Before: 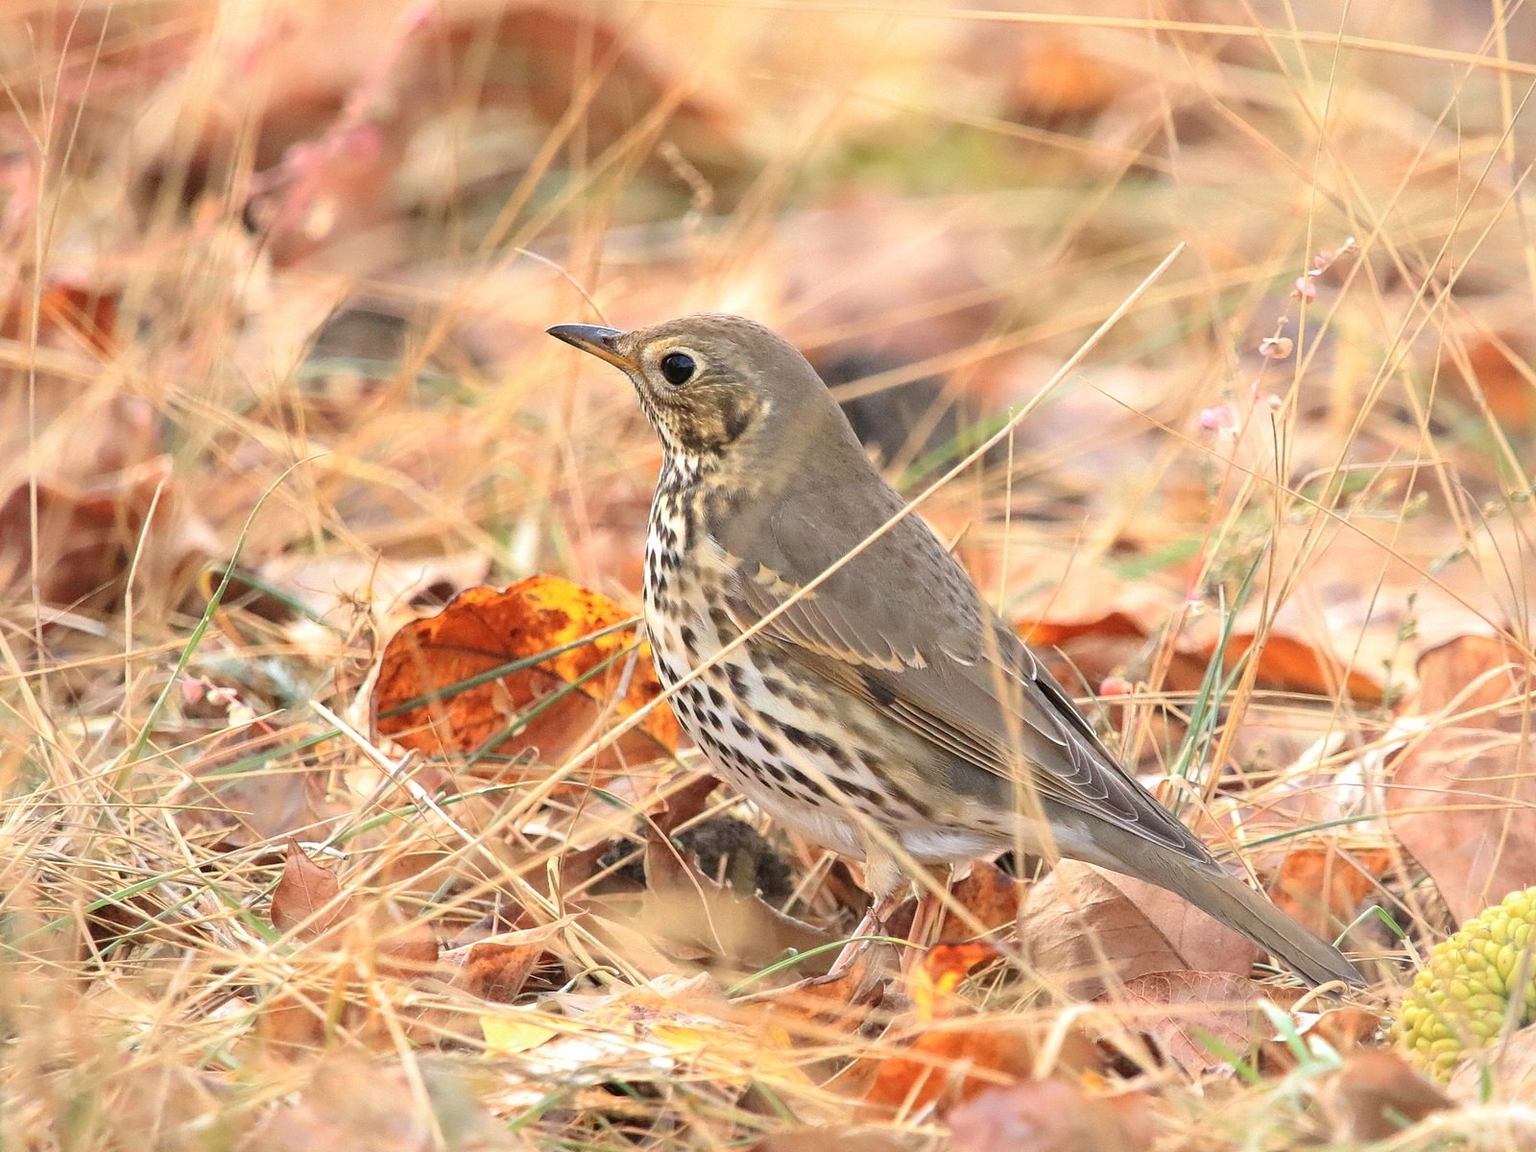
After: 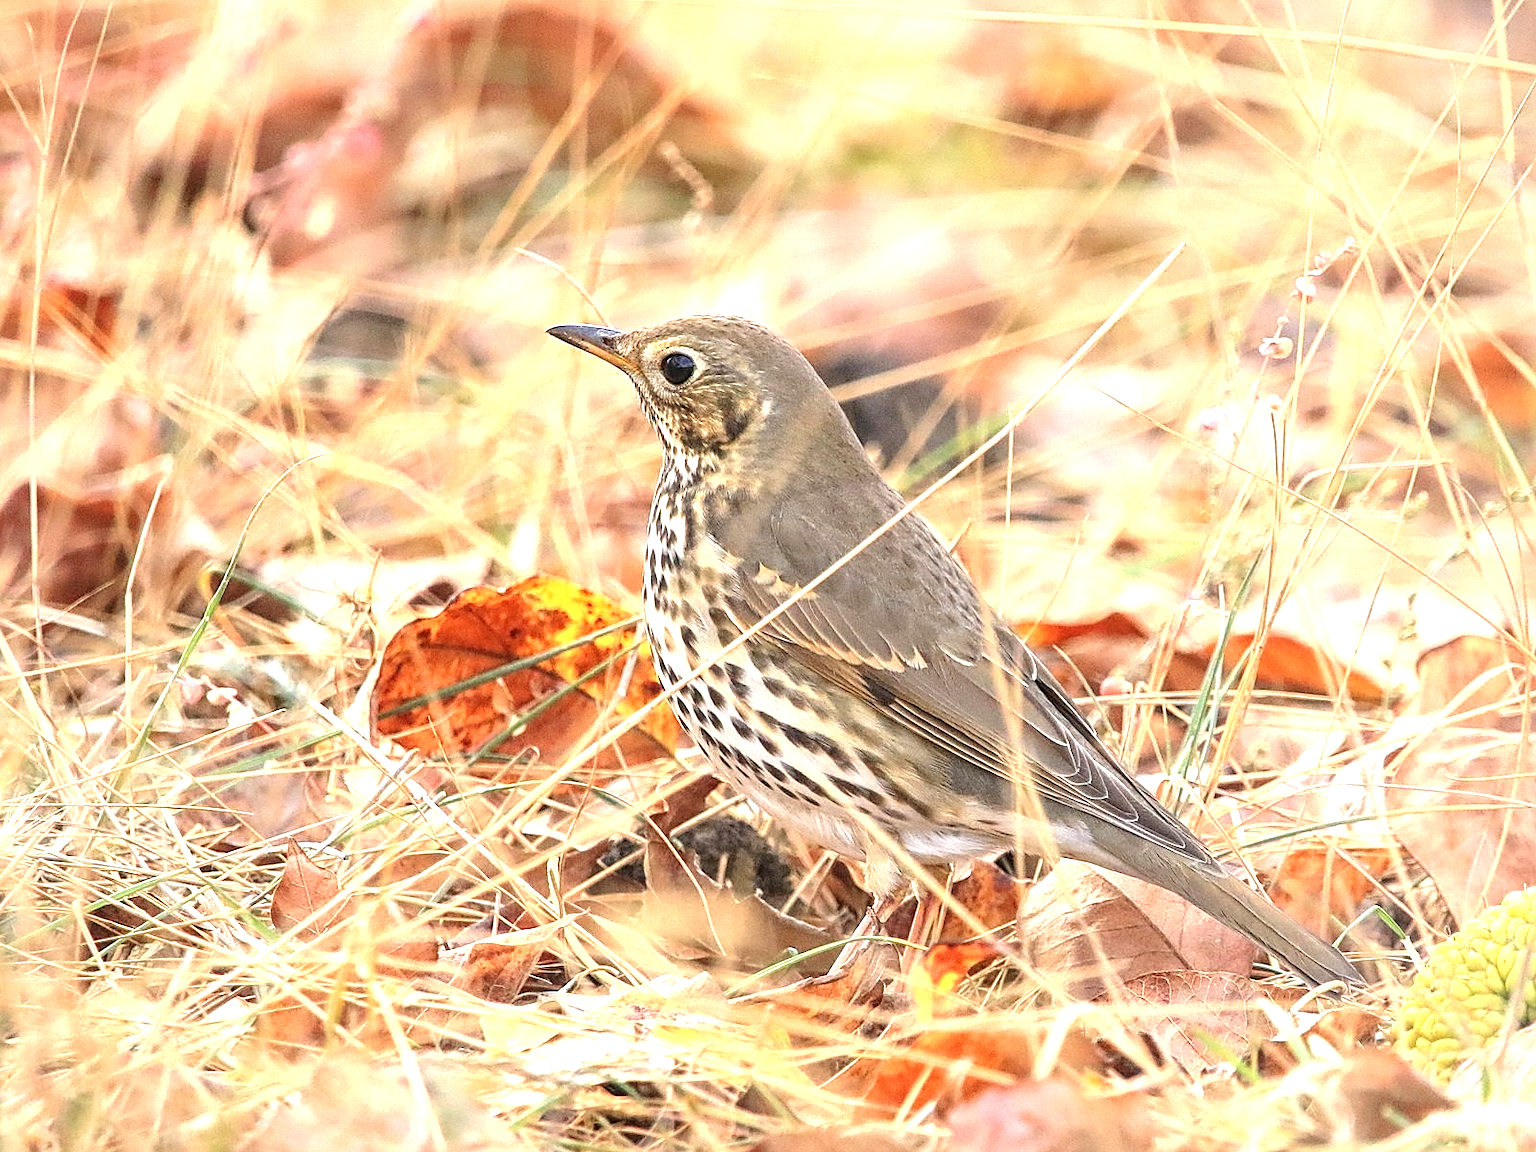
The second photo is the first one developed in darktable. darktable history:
exposure: black level correction 0, exposure 0.692 EV, compensate highlight preservation false
sharpen: on, module defaults
local contrast: on, module defaults
